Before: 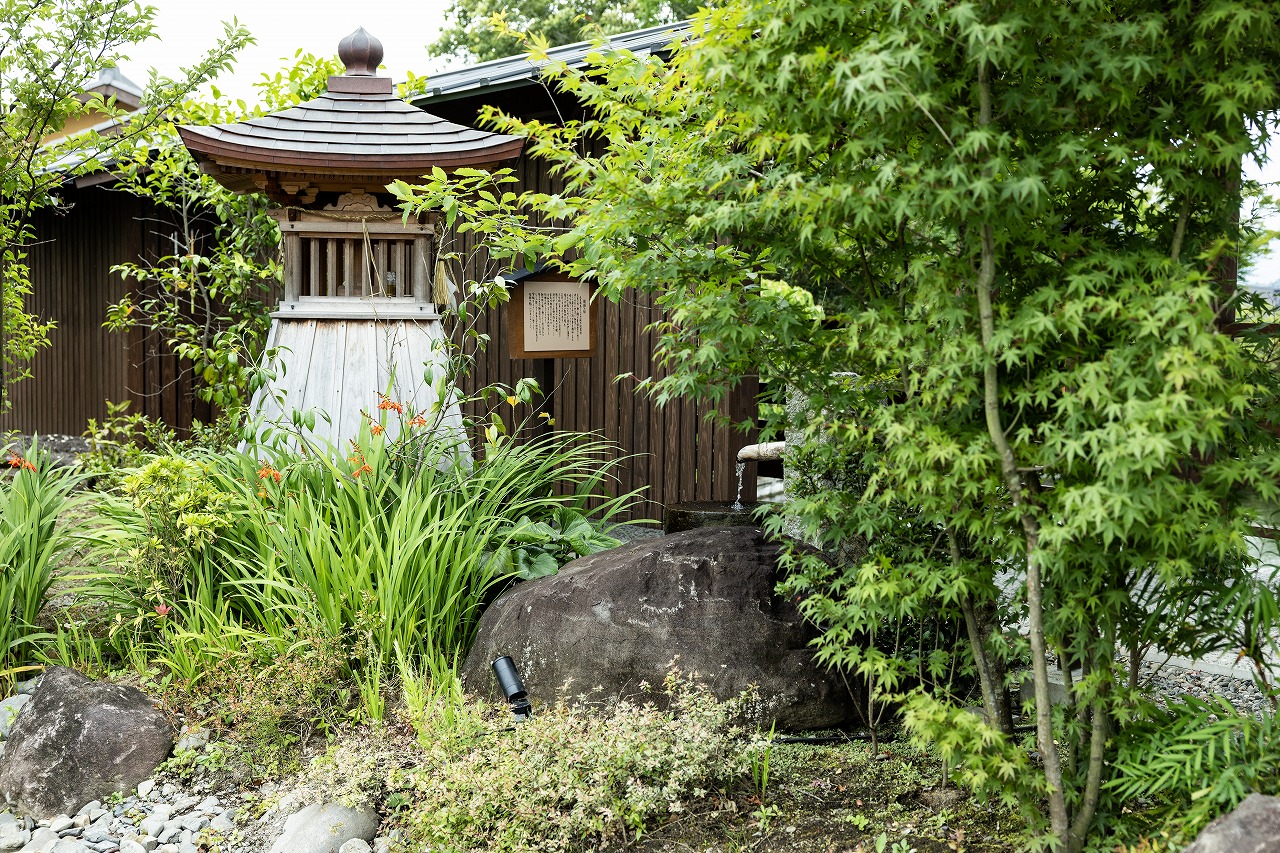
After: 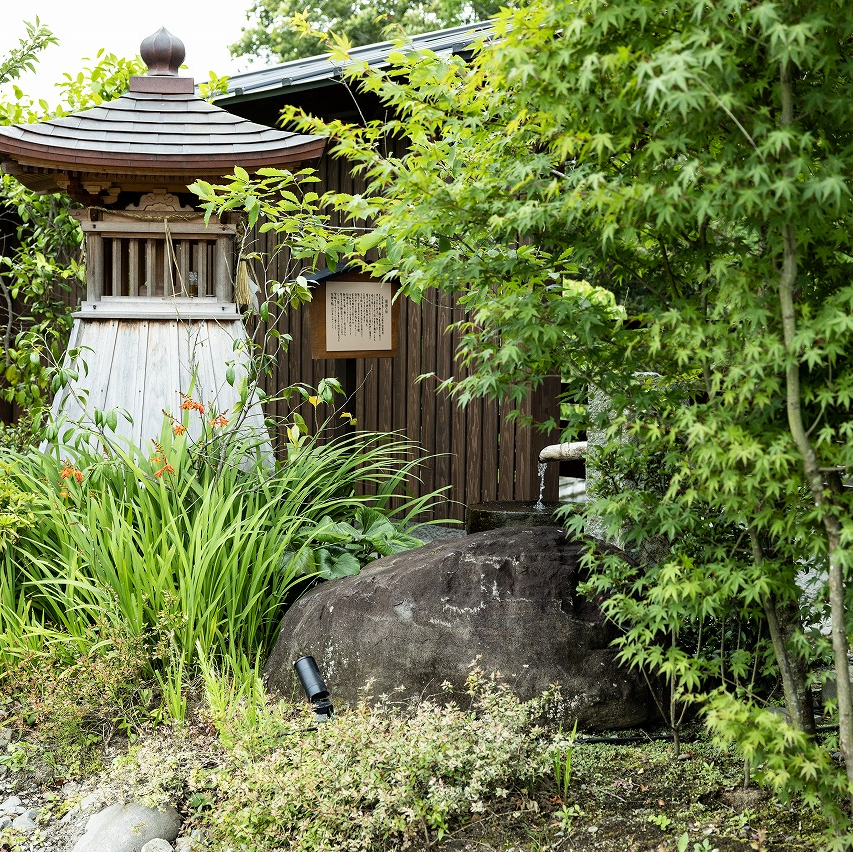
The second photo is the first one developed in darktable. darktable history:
white balance: emerald 1
crop and rotate: left 15.546%, right 17.787%
